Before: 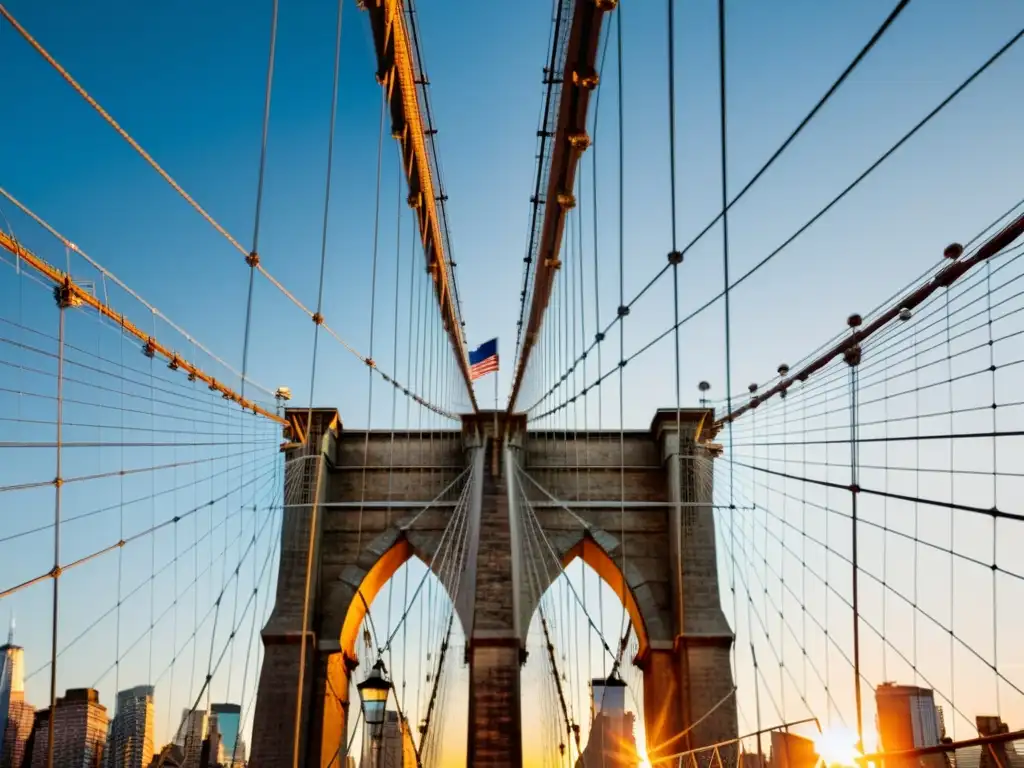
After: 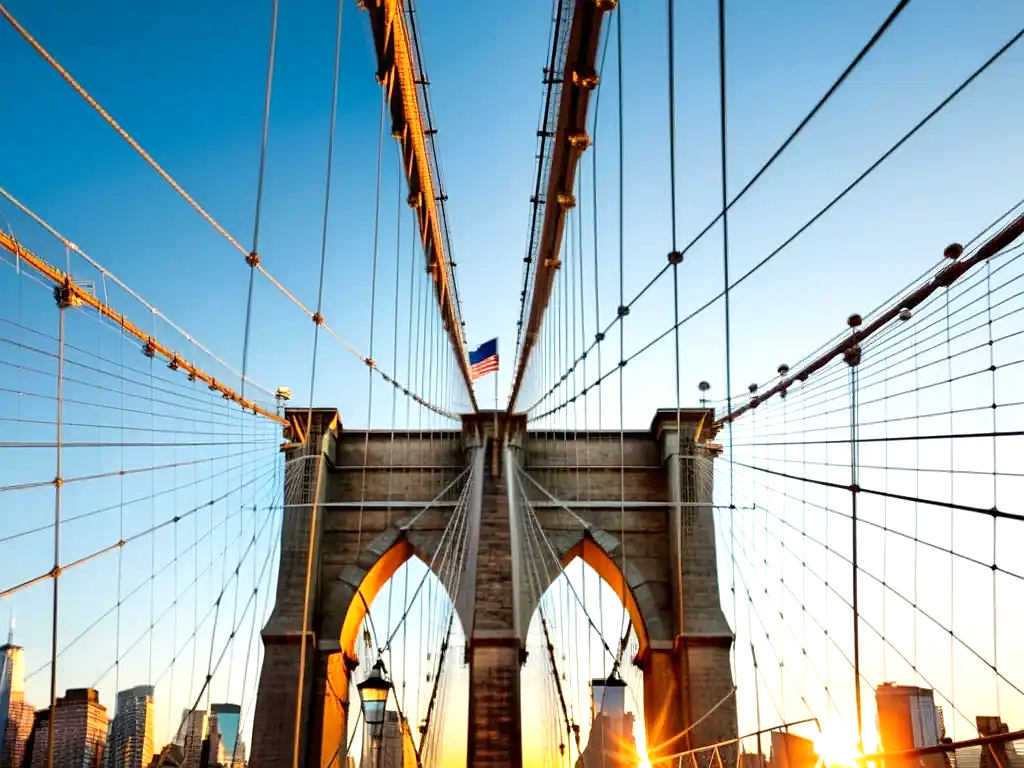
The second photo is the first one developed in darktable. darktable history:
exposure: black level correction 0.001, exposure 0.5 EV, compensate exposure bias true, compensate highlight preservation false
sharpen: radius 1
